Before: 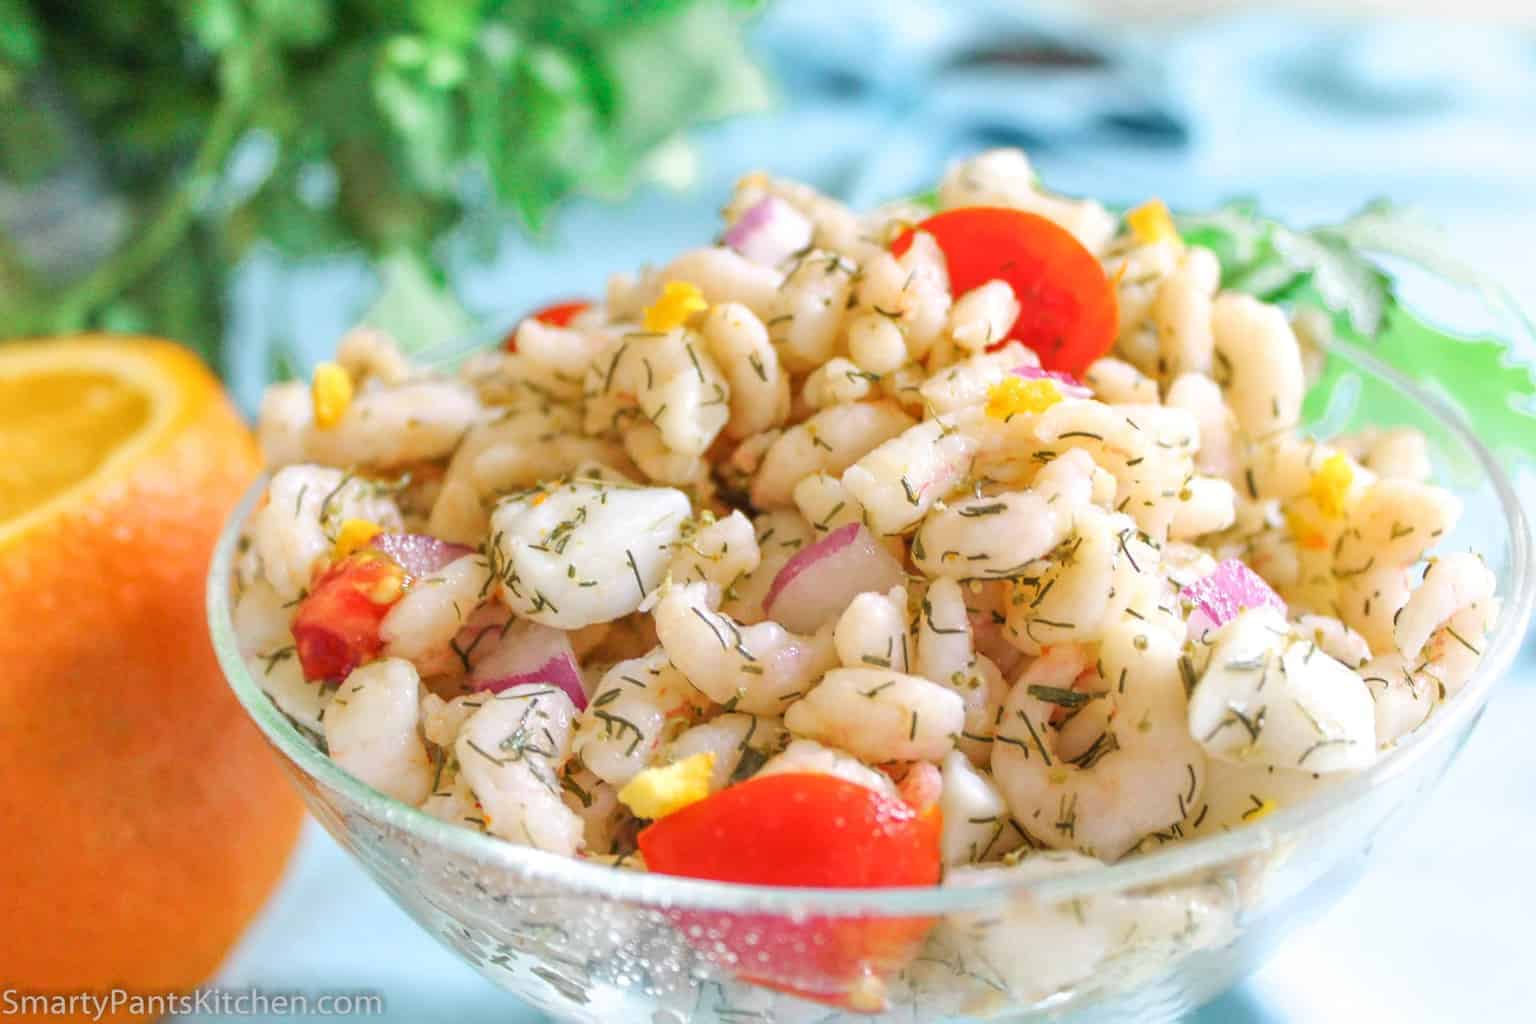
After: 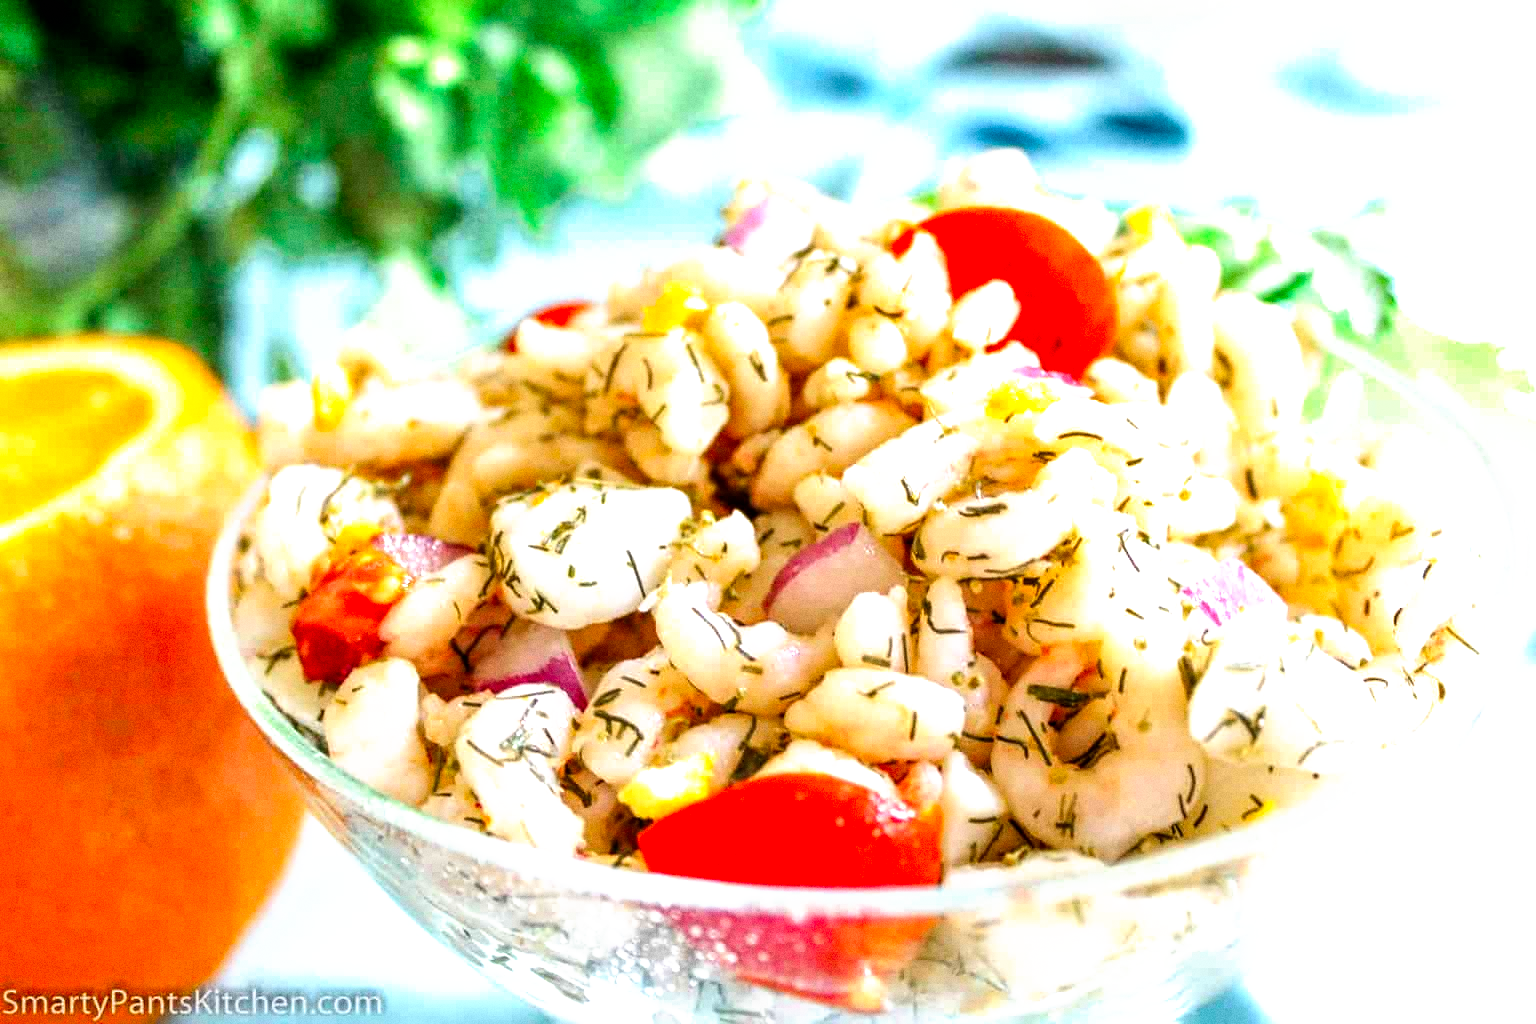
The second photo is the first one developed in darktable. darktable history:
grain: coarseness 0.09 ISO
filmic rgb: black relative exposure -8.2 EV, white relative exposure 2.2 EV, threshold 3 EV, hardness 7.11, latitude 85.74%, contrast 1.696, highlights saturation mix -4%, shadows ↔ highlights balance -2.69%, preserve chrominance no, color science v5 (2021), contrast in shadows safe, contrast in highlights safe, enable highlight reconstruction true
